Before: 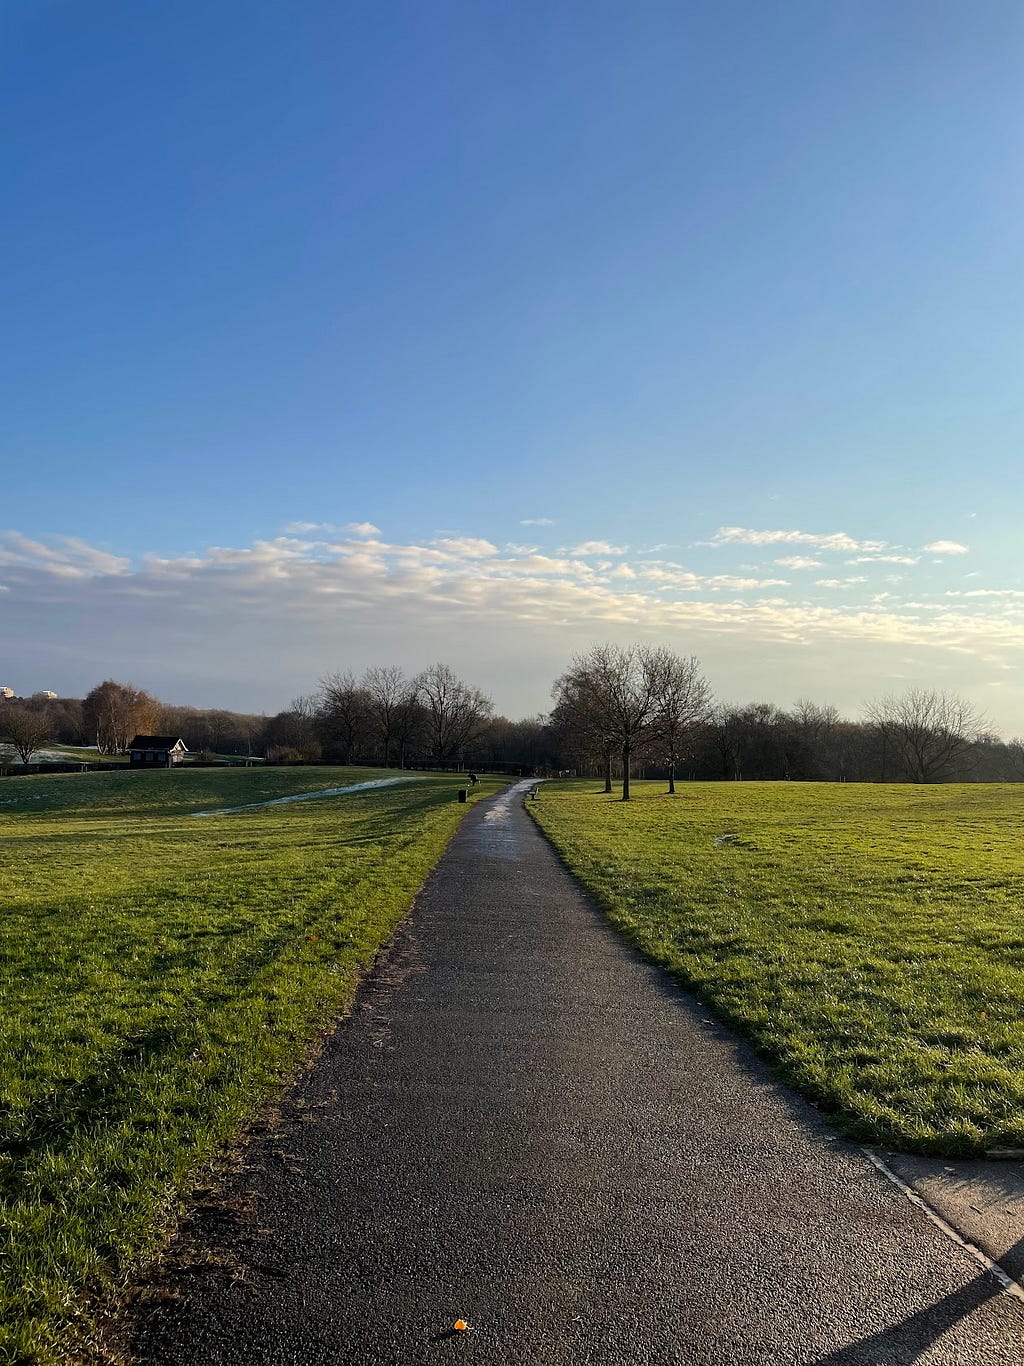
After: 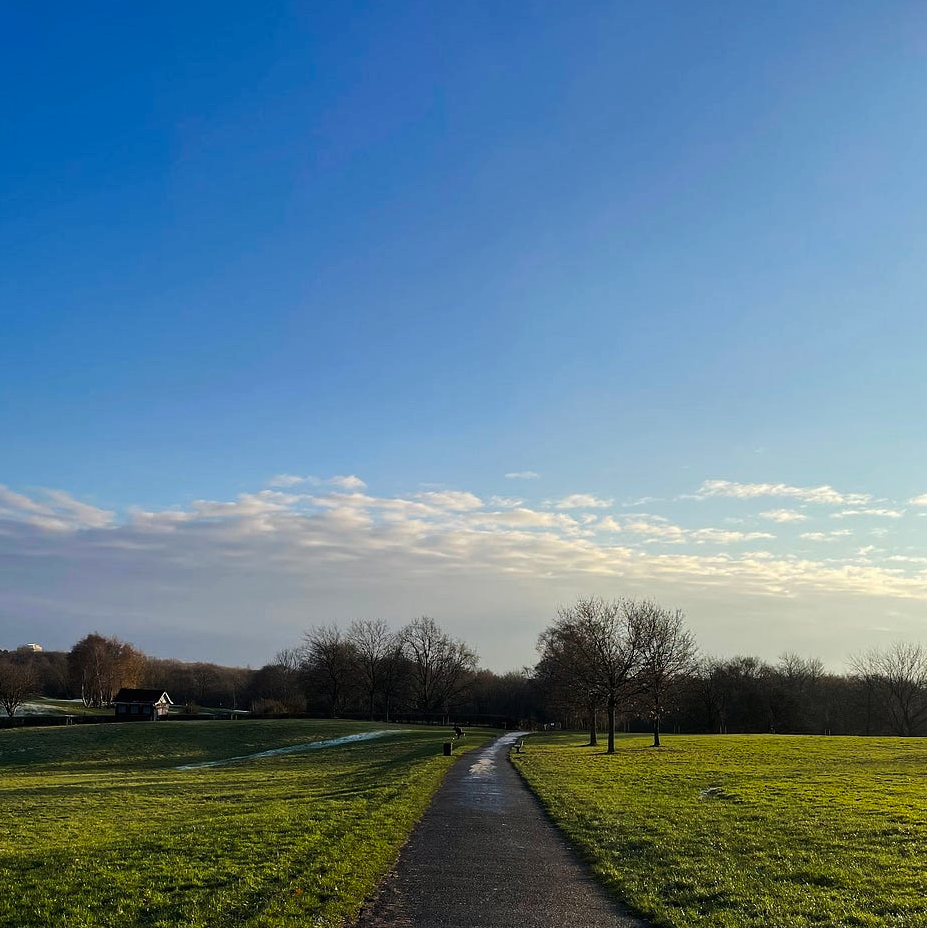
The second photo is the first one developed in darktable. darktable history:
tone curve: curves: ch0 [(0, 0) (0.003, 0.006) (0.011, 0.01) (0.025, 0.017) (0.044, 0.029) (0.069, 0.043) (0.1, 0.064) (0.136, 0.091) (0.177, 0.128) (0.224, 0.162) (0.277, 0.206) (0.335, 0.258) (0.399, 0.324) (0.468, 0.404) (0.543, 0.499) (0.623, 0.595) (0.709, 0.693) (0.801, 0.786) (0.898, 0.883) (1, 1)], preserve colors none
crop: left 1.509%, top 3.452%, right 7.696%, bottom 28.452%
